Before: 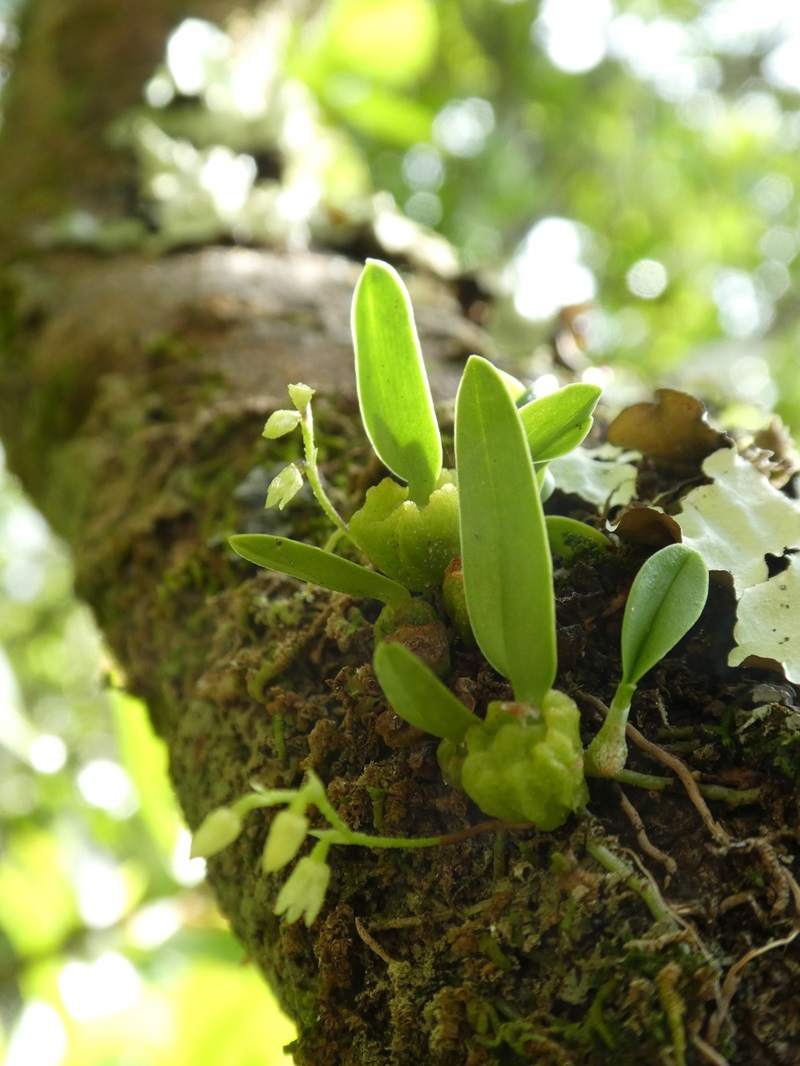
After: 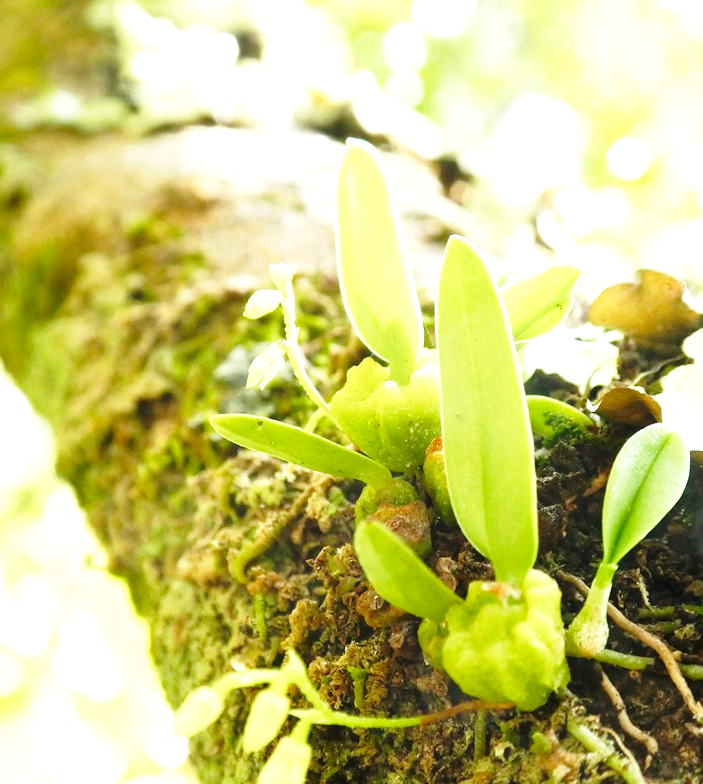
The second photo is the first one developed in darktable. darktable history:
exposure: black level correction 0.001, exposure 1.646 EV, compensate exposure bias true, compensate highlight preservation false
base curve: curves: ch0 [(0, 0) (0.028, 0.03) (0.121, 0.232) (0.46, 0.748) (0.859, 0.968) (1, 1)], preserve colors none
crop and rotate: left 2.425%, top 11.305%, right 9.6%, bottom 15.08%
